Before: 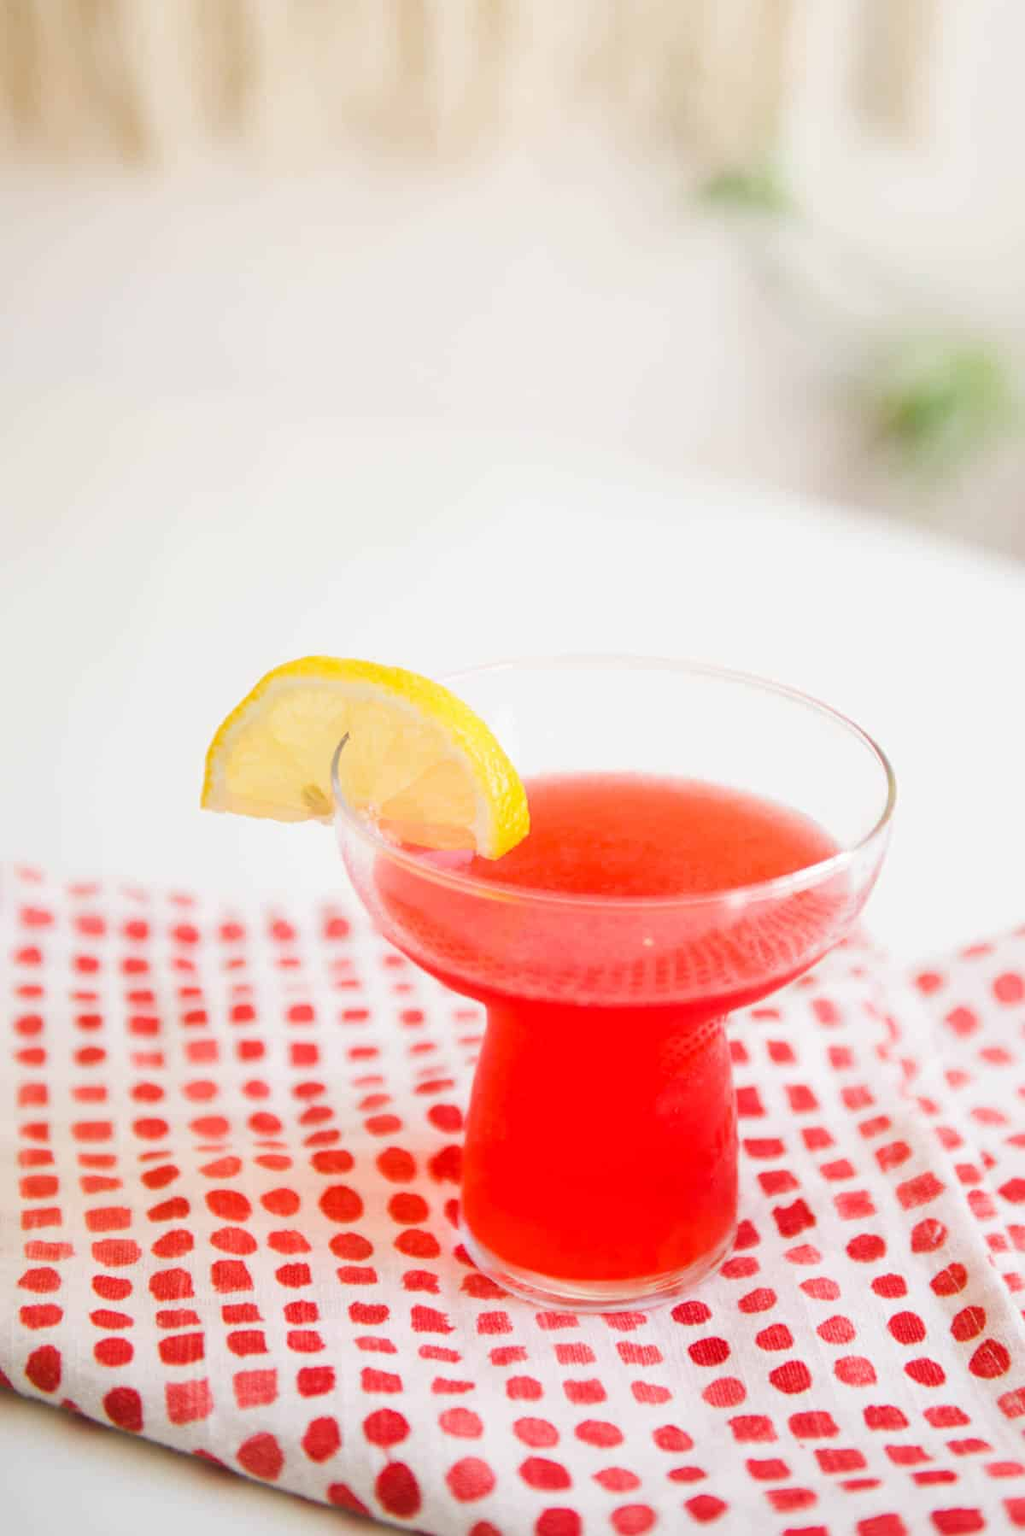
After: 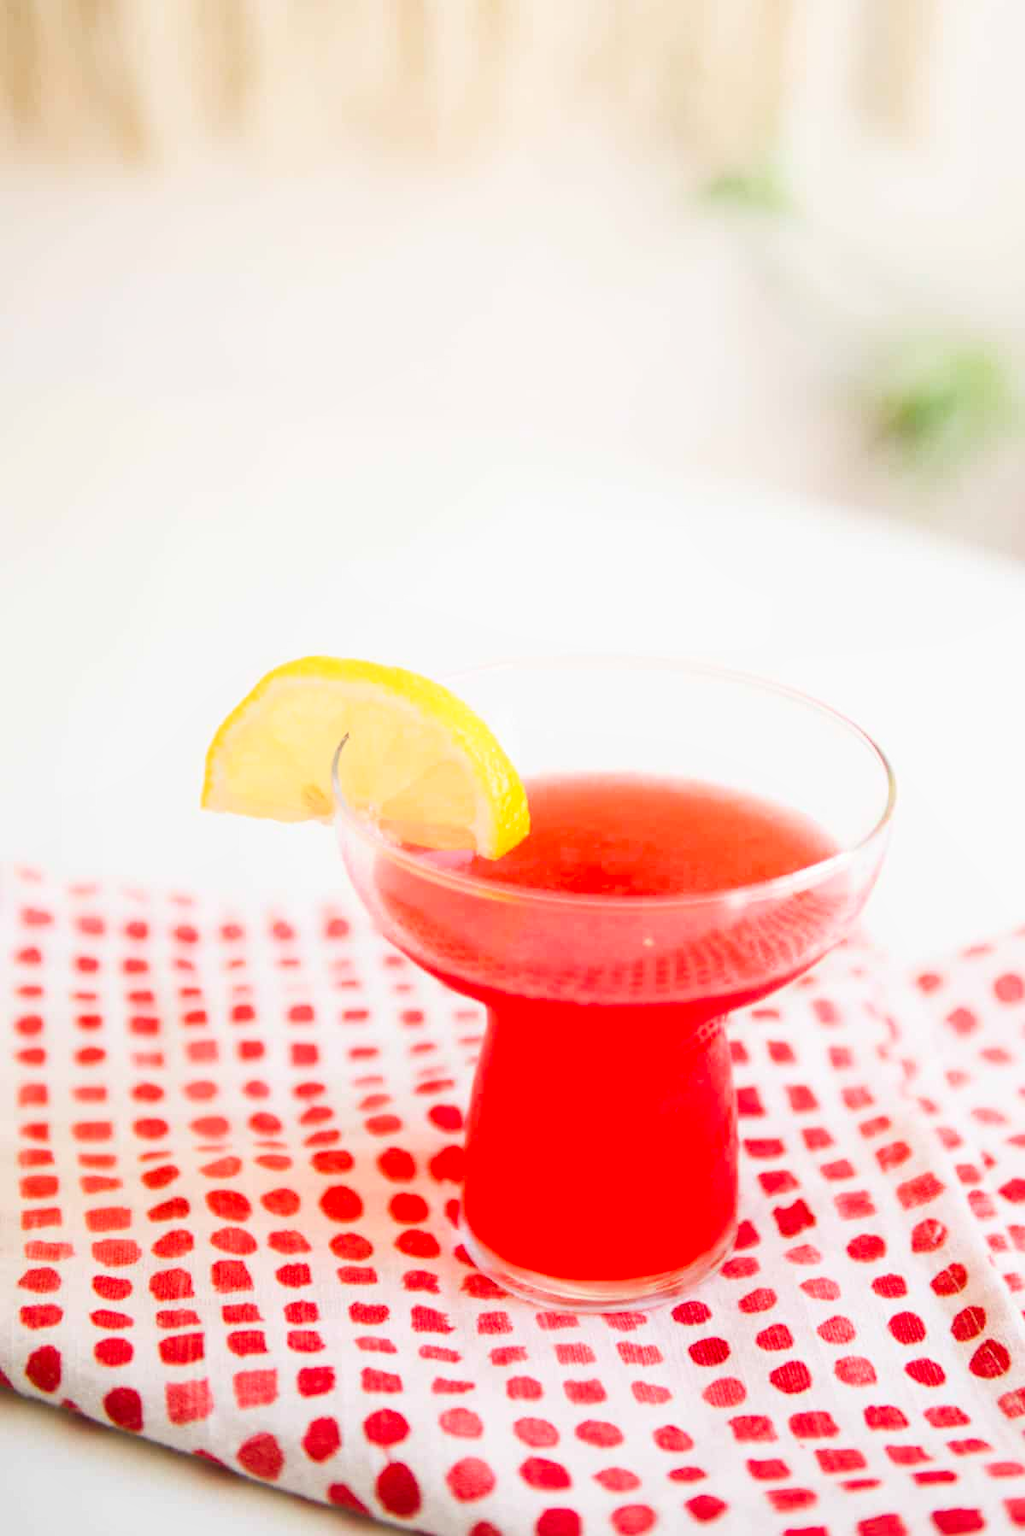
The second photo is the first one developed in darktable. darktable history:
shadows and highlights: shadows 0.363, highlights 41.64
contrast brightness saturation: contrast 0.038, saturation 0.153
